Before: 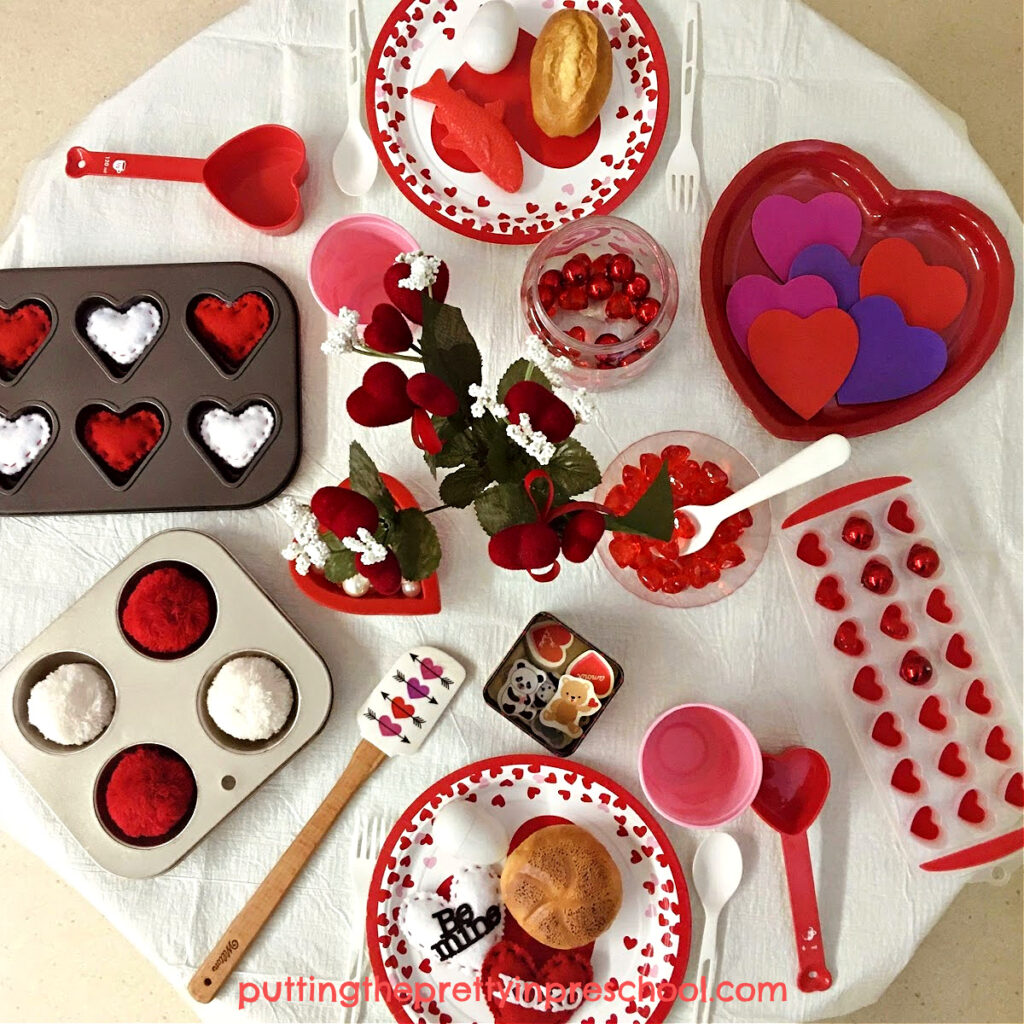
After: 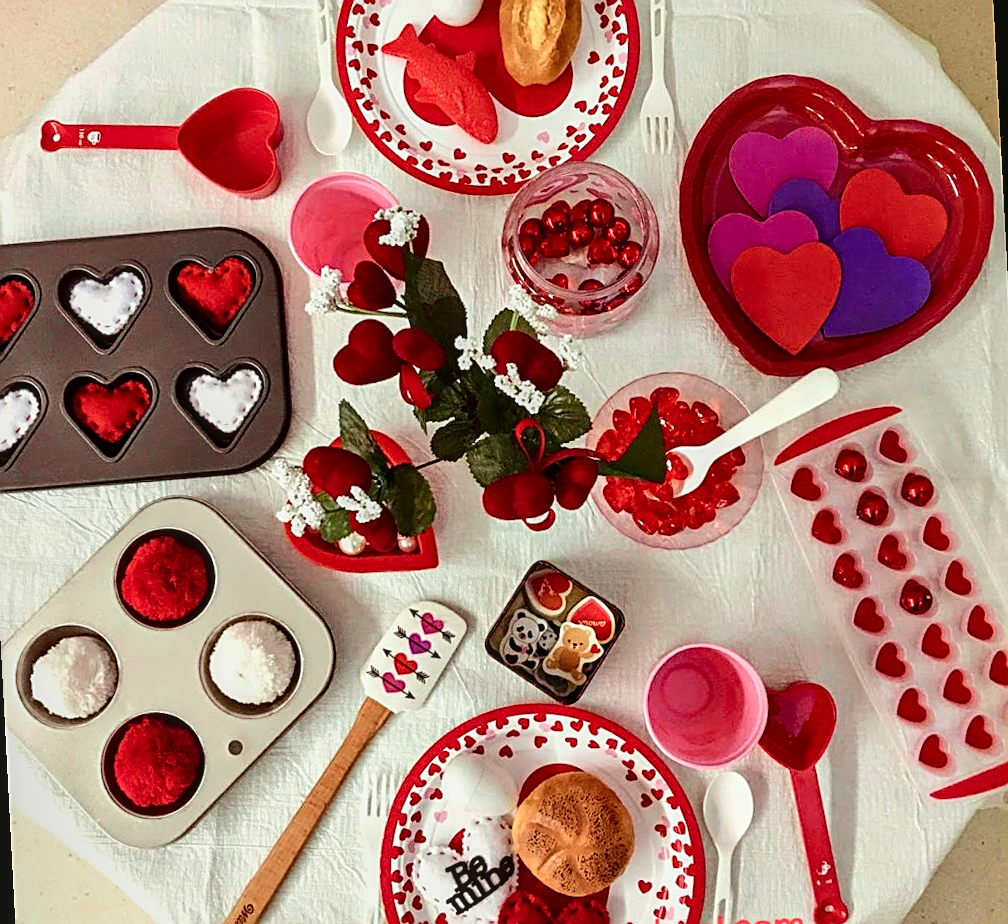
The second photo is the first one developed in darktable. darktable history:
local contrast: on, module defaults
rotate and perspective: rotation -3°, crop left 0.031, crop right 0.968, crop top 0.07, crop bottom 0.93
contrast equalizer: octaves 7, y [[0.5, 0.502, 0.506, 0.511, 0.52, 0.537], [0.5 ×6], [0.505, 0.509, 0.518, 0.534, 0.553, 0.561], [0 ×6], [0 ×6]]
tone curve: curves: ch0 [(0, 0) (0.068, 0.031) (0.175, 0.132) (0.337, 0.304) (0.498, 0.511) (0.748, 0.762) (0.993, 0.954)]; ch1 [(0, 0) (0.294, 0.184) (0.359, 0.34) (0.362, 0.35) (0.43, 0.41) (0.469, 0.453) (0.495, 0.489) (0.54, 0.563) (0.612, 0.641) (1, 1)]; ch2 [(0, 0) (0.431, 0.419) (0.495, 0.502) (0.524, 0.534) (0.557, 0.56) (0.634, 0.654) (0.728, 0.722) (1, 1)], color space Lab, independent channels, preserve colors none
sharpen: on, module defaults
